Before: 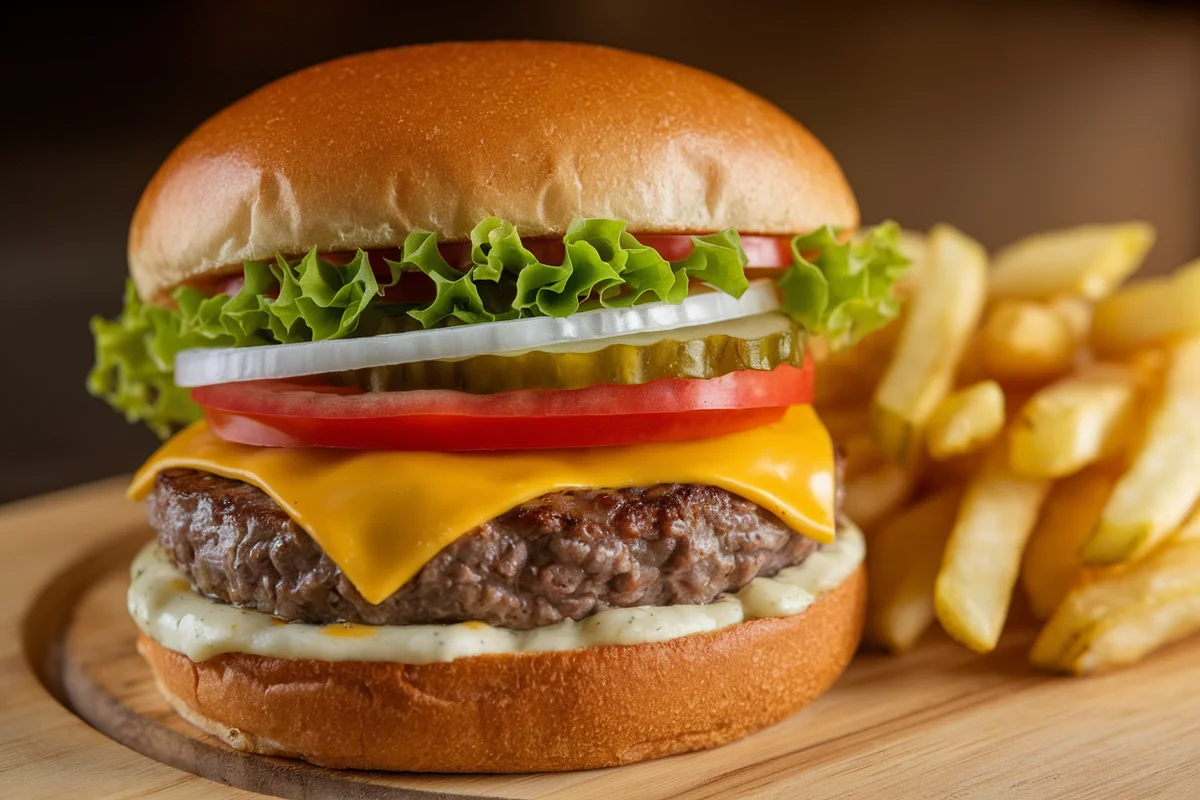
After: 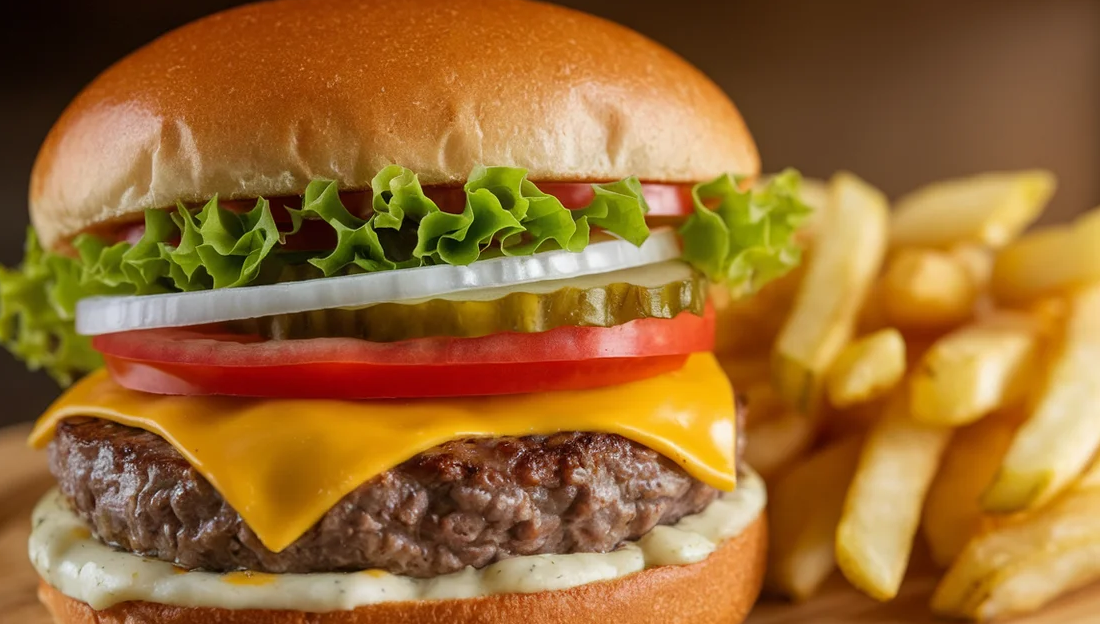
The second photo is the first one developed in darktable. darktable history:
crop: left 8.278%, top 6.566%, bottom 15.325%
